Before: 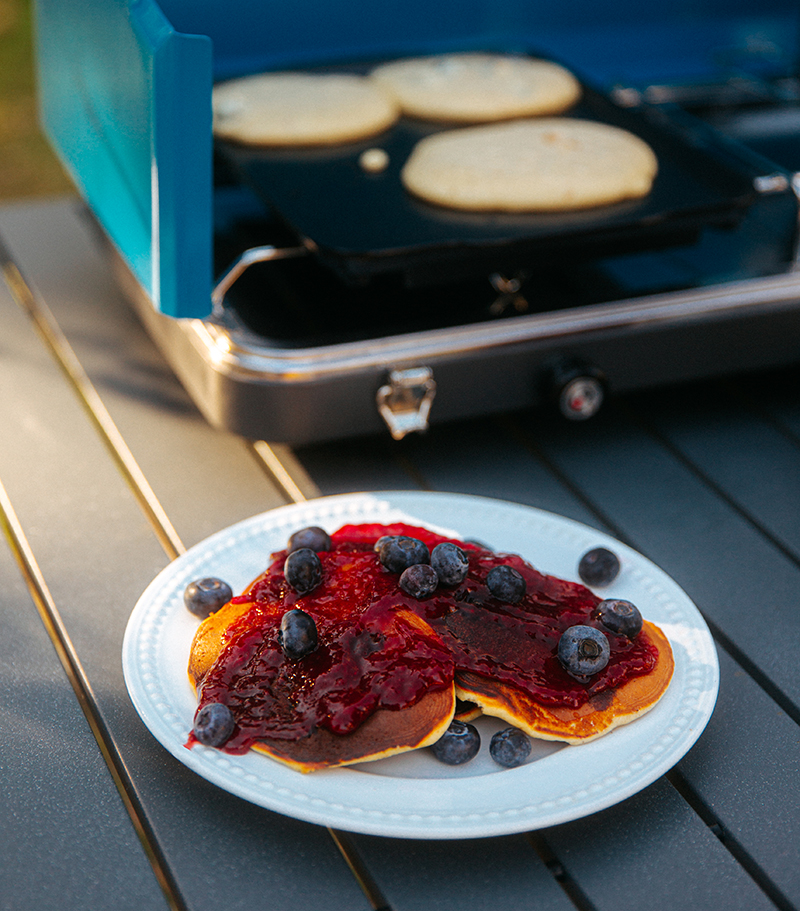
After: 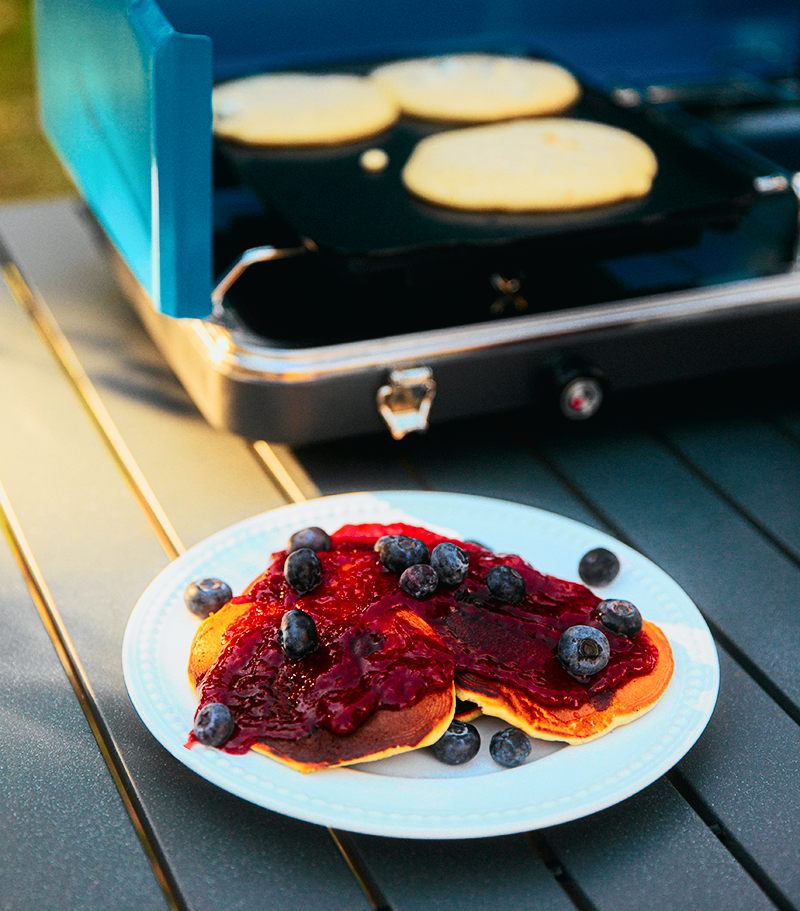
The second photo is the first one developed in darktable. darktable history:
tone curve: curves: ch0 [(0, 0.015) (0.037, 0.022) (0.131, 0.116) (0.316, 0.345) (0.49, 0.615) (0.677, 0.82) (0.813, 0.891) (1, 0.955)]; ch1 [(0, 0) (0.366, 0.367) (0.475, 0.462) (0.494, 0.496) (0.504, 0.497) (0.554, 0.571) (0.618, 0.668) (1, 1)]; ch2 [(0, 0) (0.333, 0.346) (0.375, 0.375) (0.435, 0.424) (0.476, 0.492) (0.502, 0.499) (0.525, 0.522) (0.558, 0.575) (0.614, 0.656) (1, 1)], color space Lab, independent channels, preserve colors none
velvia: on, module defaults
